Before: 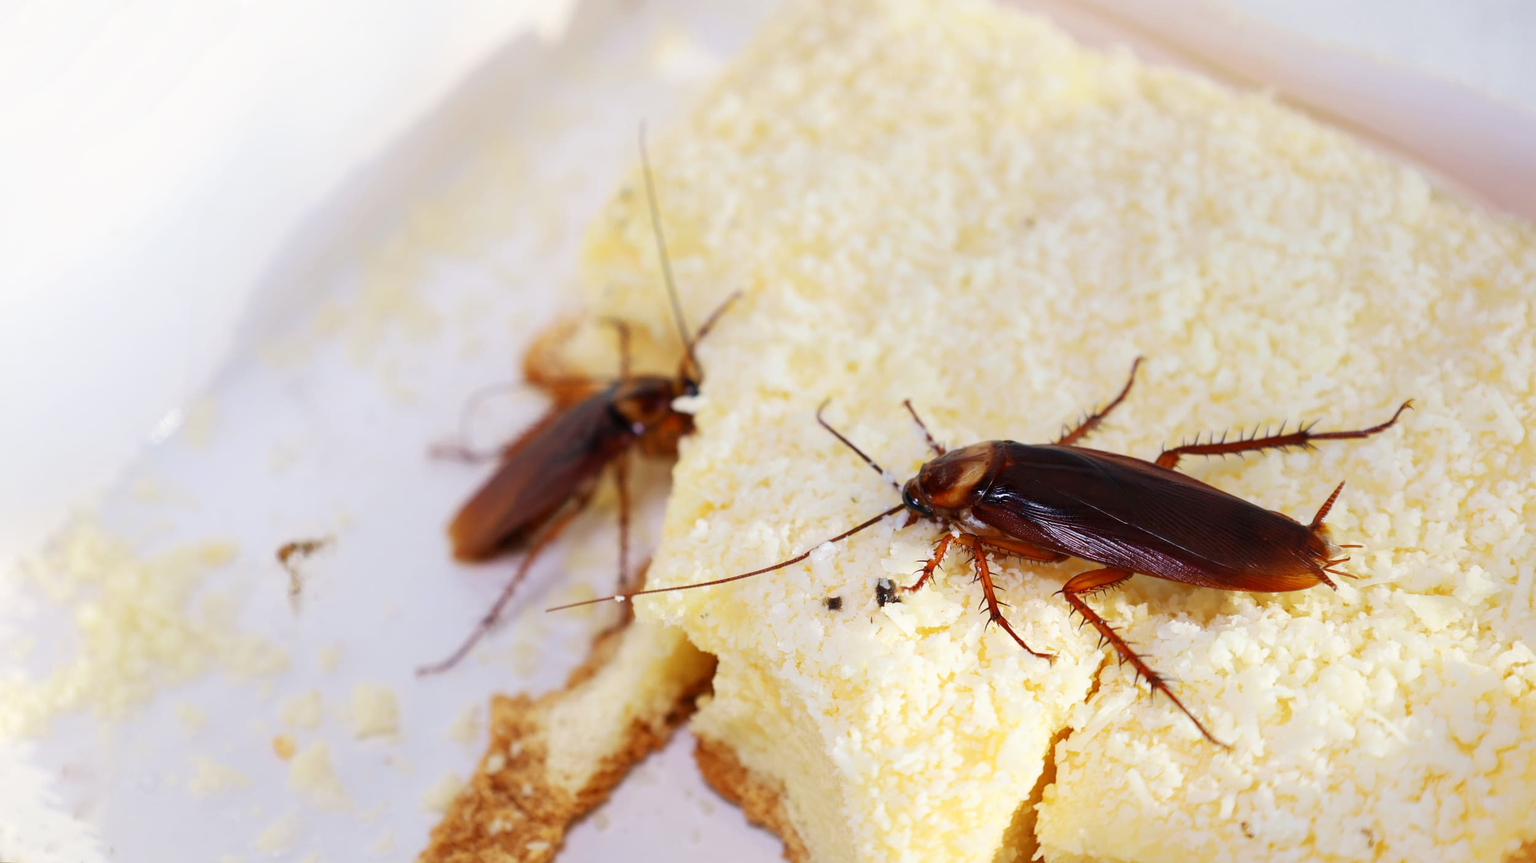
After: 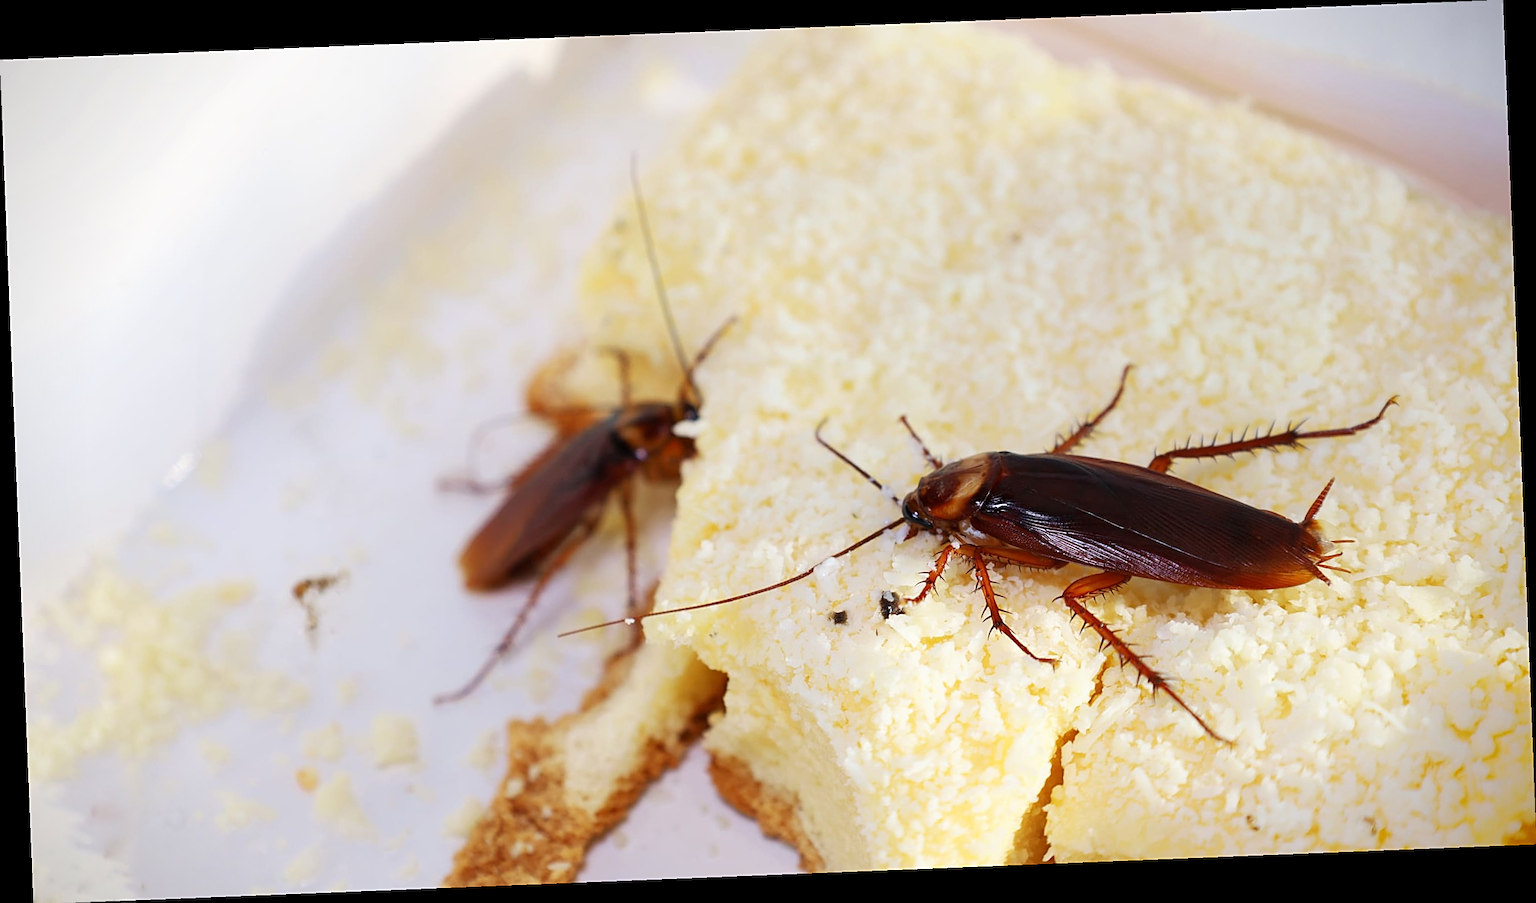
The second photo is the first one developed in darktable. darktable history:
rotate and perspective: rotation -2.29°, automatic cropping off
vignetting: fall-off start 88.53%, fall-off radius 44.2%, saturation 0.376, width/height ratio 1.161
sharpen: on, module defaults
